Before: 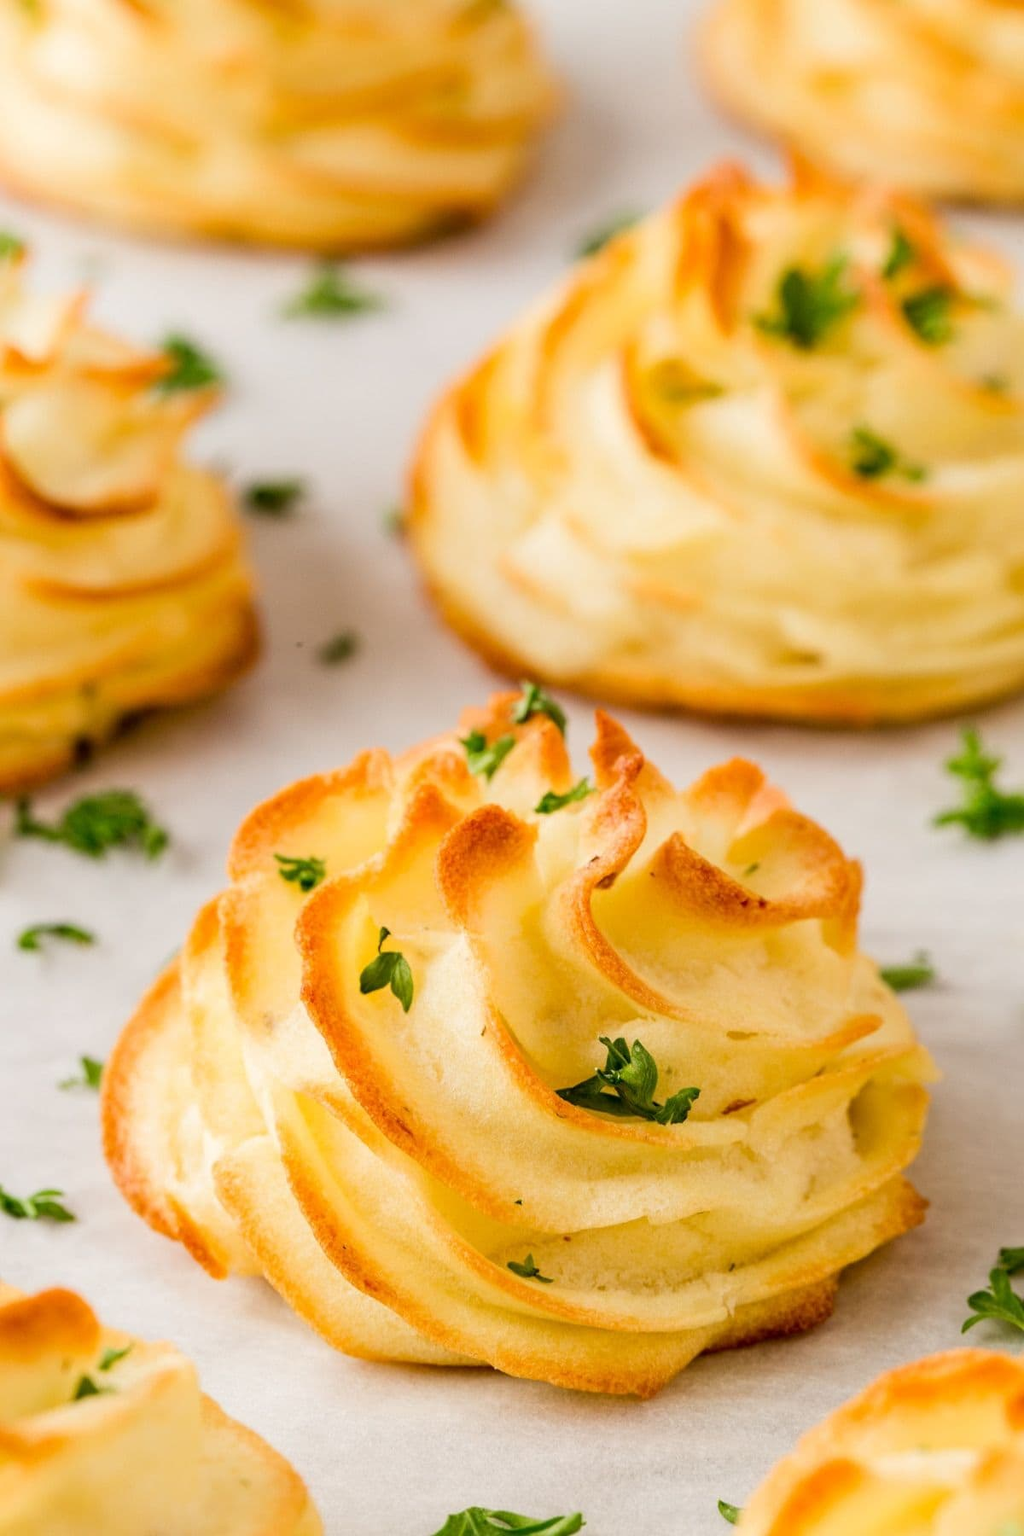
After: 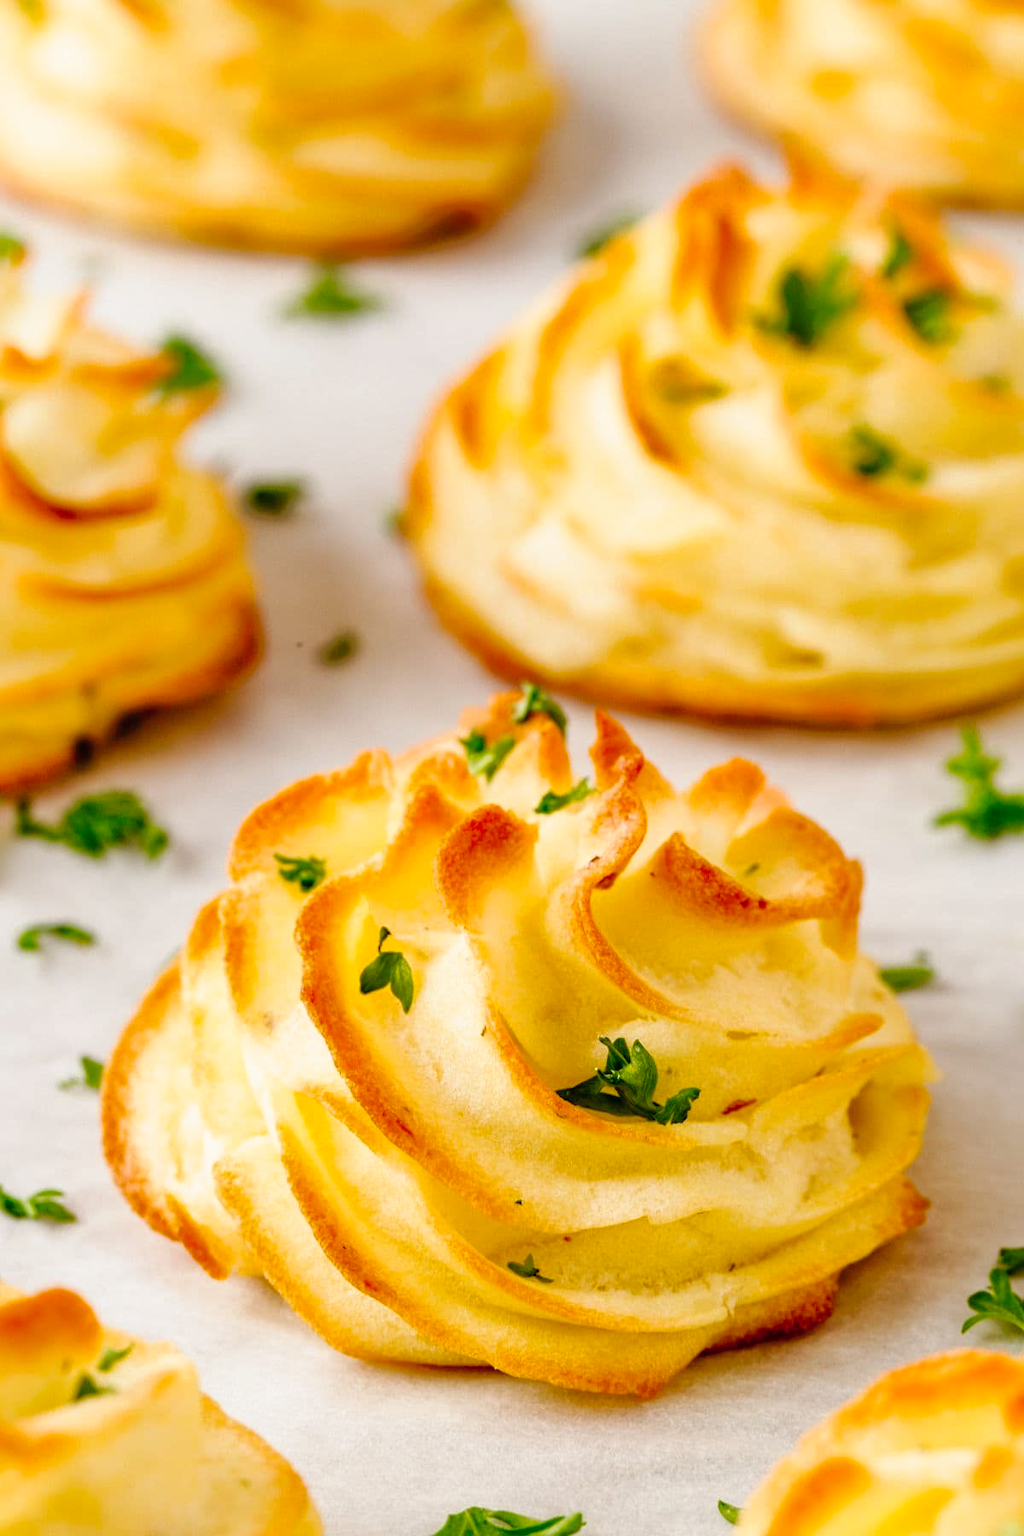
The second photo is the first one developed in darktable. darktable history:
tone curve: curves: ch0 [(0, 0) (0.003, 0.003) (0.011, 0.005) (0.025, 0.008) (0.044, 0.012) (0.069, 0.02) (0.1, 0.031) (0.136, 0.047) (0.177, 0.088) (0.224, 0.141) (0.277, 0.222) (0.335, 0.32) (0.399, 0.422) (0.468, 0.523) (0.543, 0.623) (0.623, 0.716) (0.709, 0.796) (0.801, 0.878) (0.898, 0.957) (1, 1)], preserve colors none
shadows and highlights: on, module defaults
